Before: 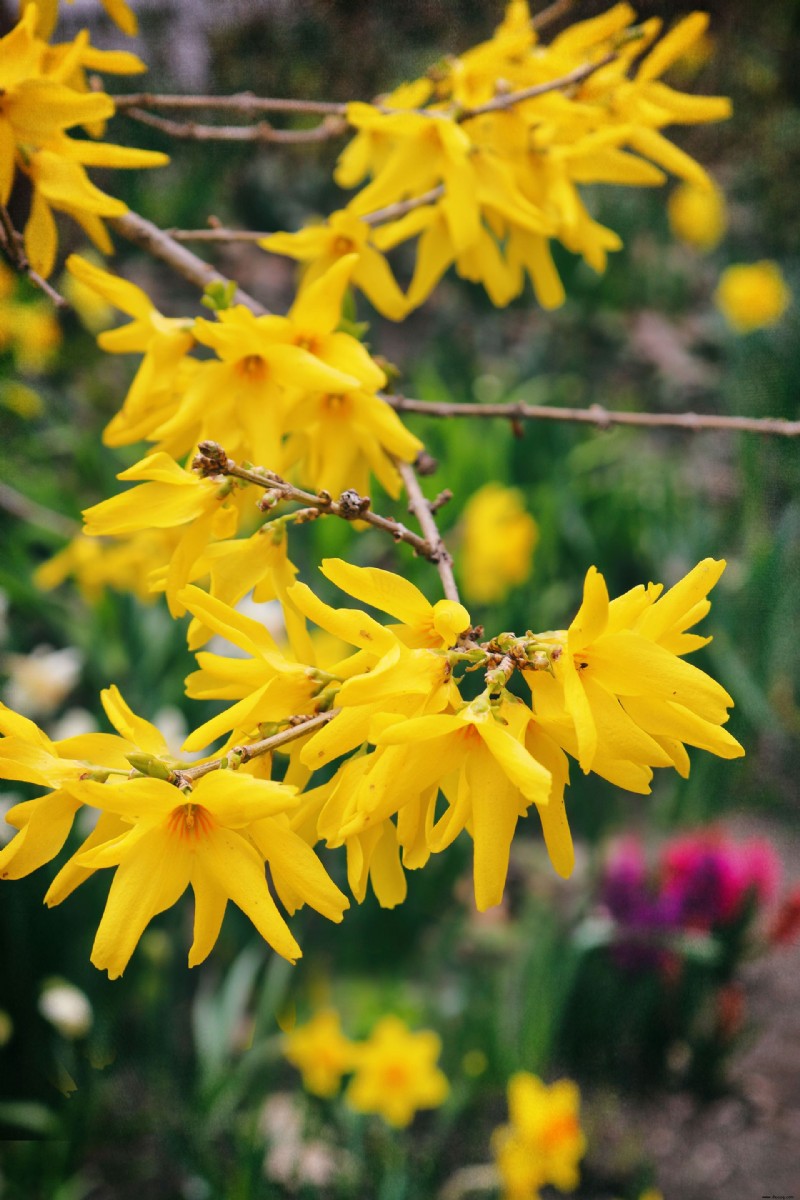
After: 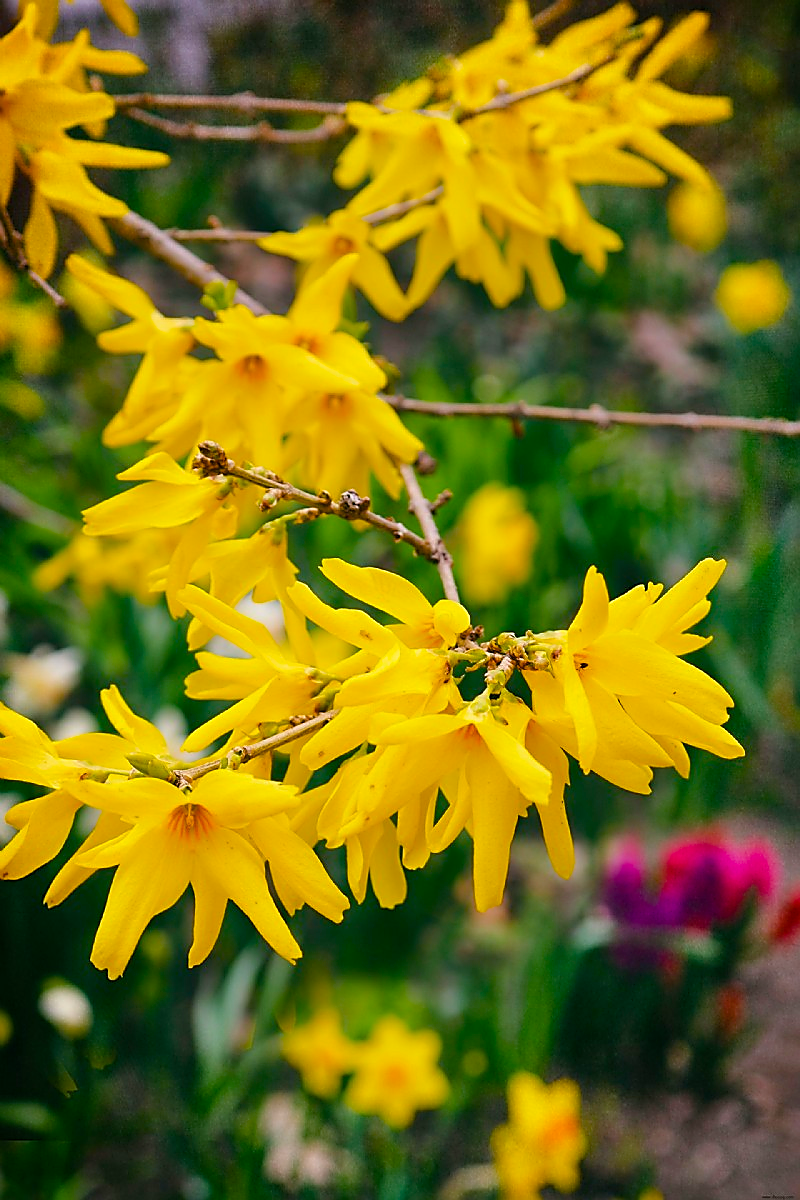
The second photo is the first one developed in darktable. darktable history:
color balance rgb: shadows lift › chroma 0.676%, shadows lift › hue 114.07°, perceptual saturation grading › global saturation 35.107%, perceptual saturation grading › highlights -25.528%, perceptual saturation grading › shadows 25.631%, global vibrance 20%
sharpen: radius 1.38, amount 1.265, threshold 0.831
